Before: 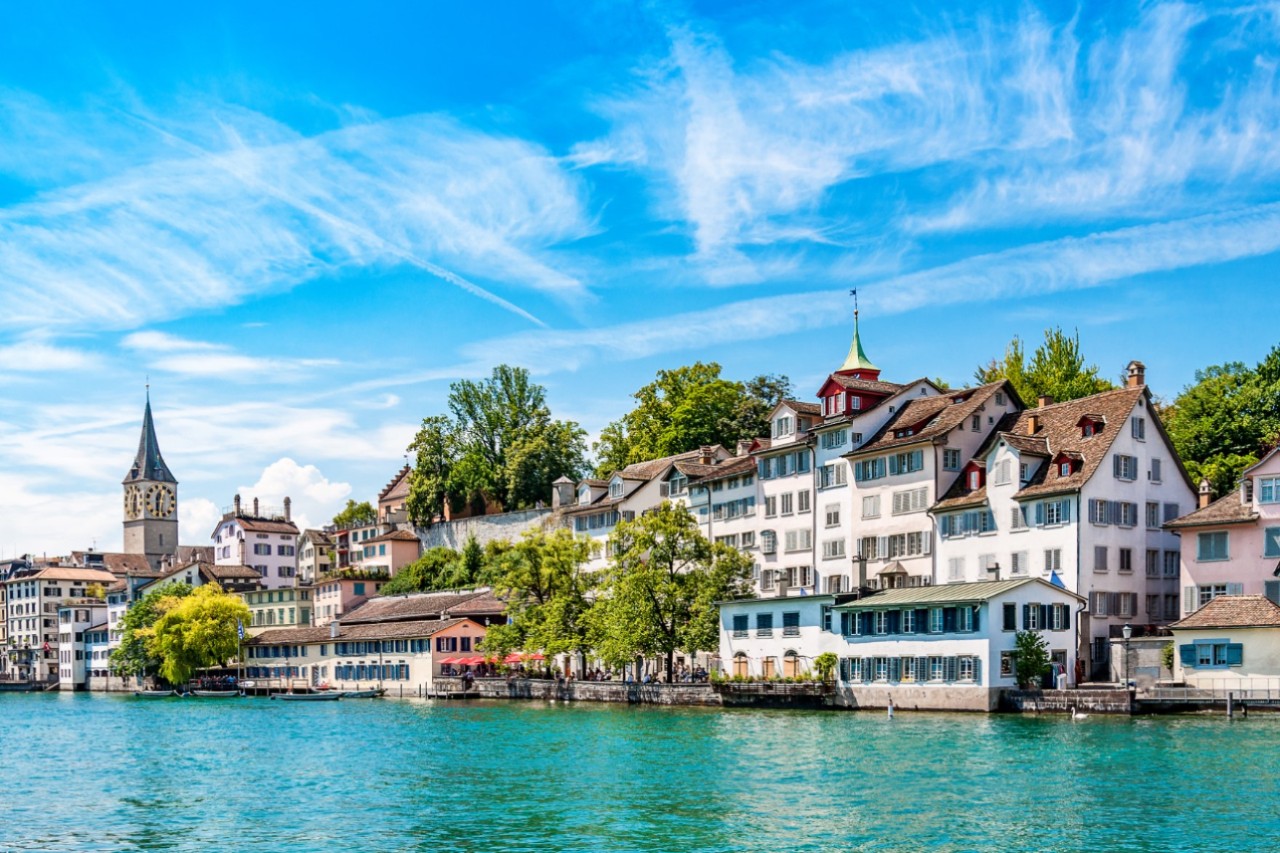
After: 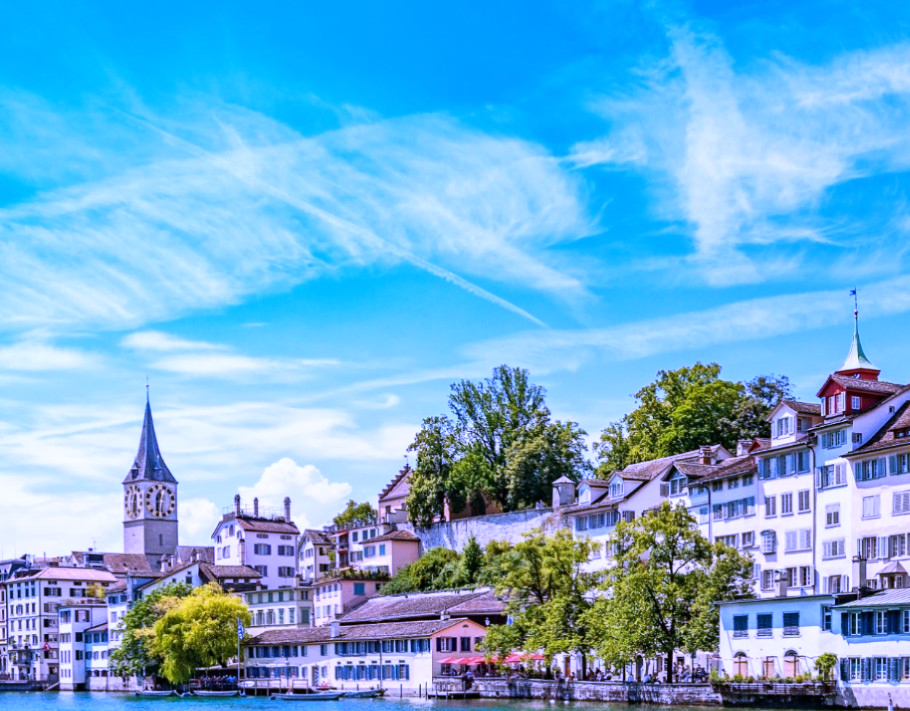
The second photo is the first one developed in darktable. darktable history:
white balance: red 0.98, blue 1.61
crop: right 28.885%, bottom 16.626%
